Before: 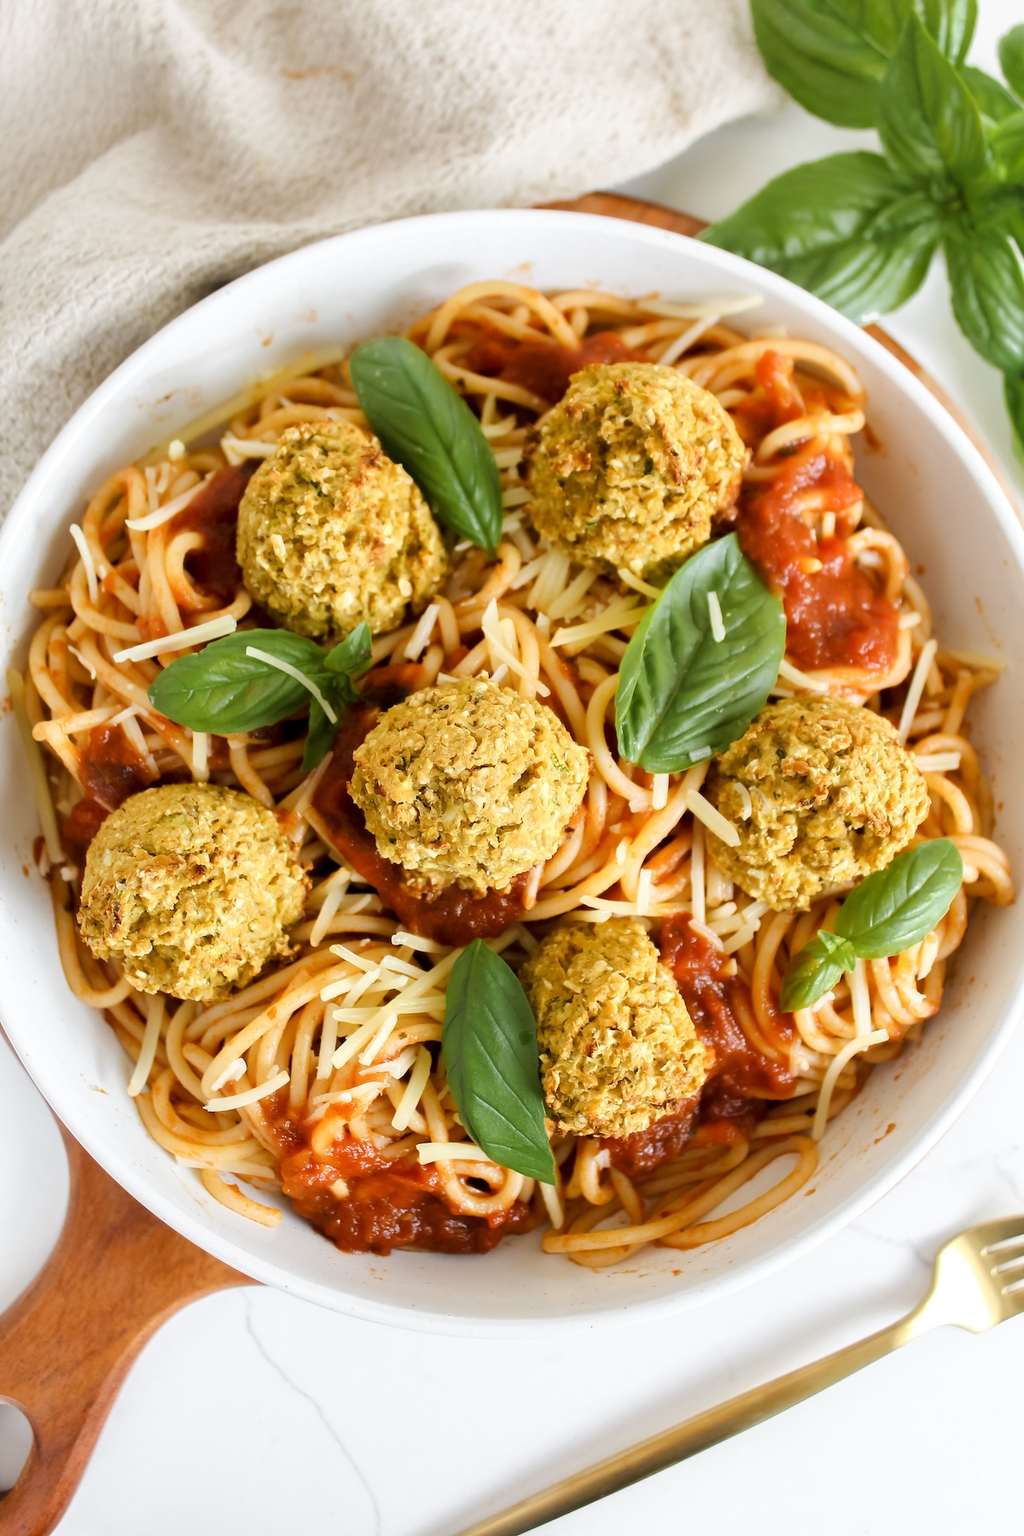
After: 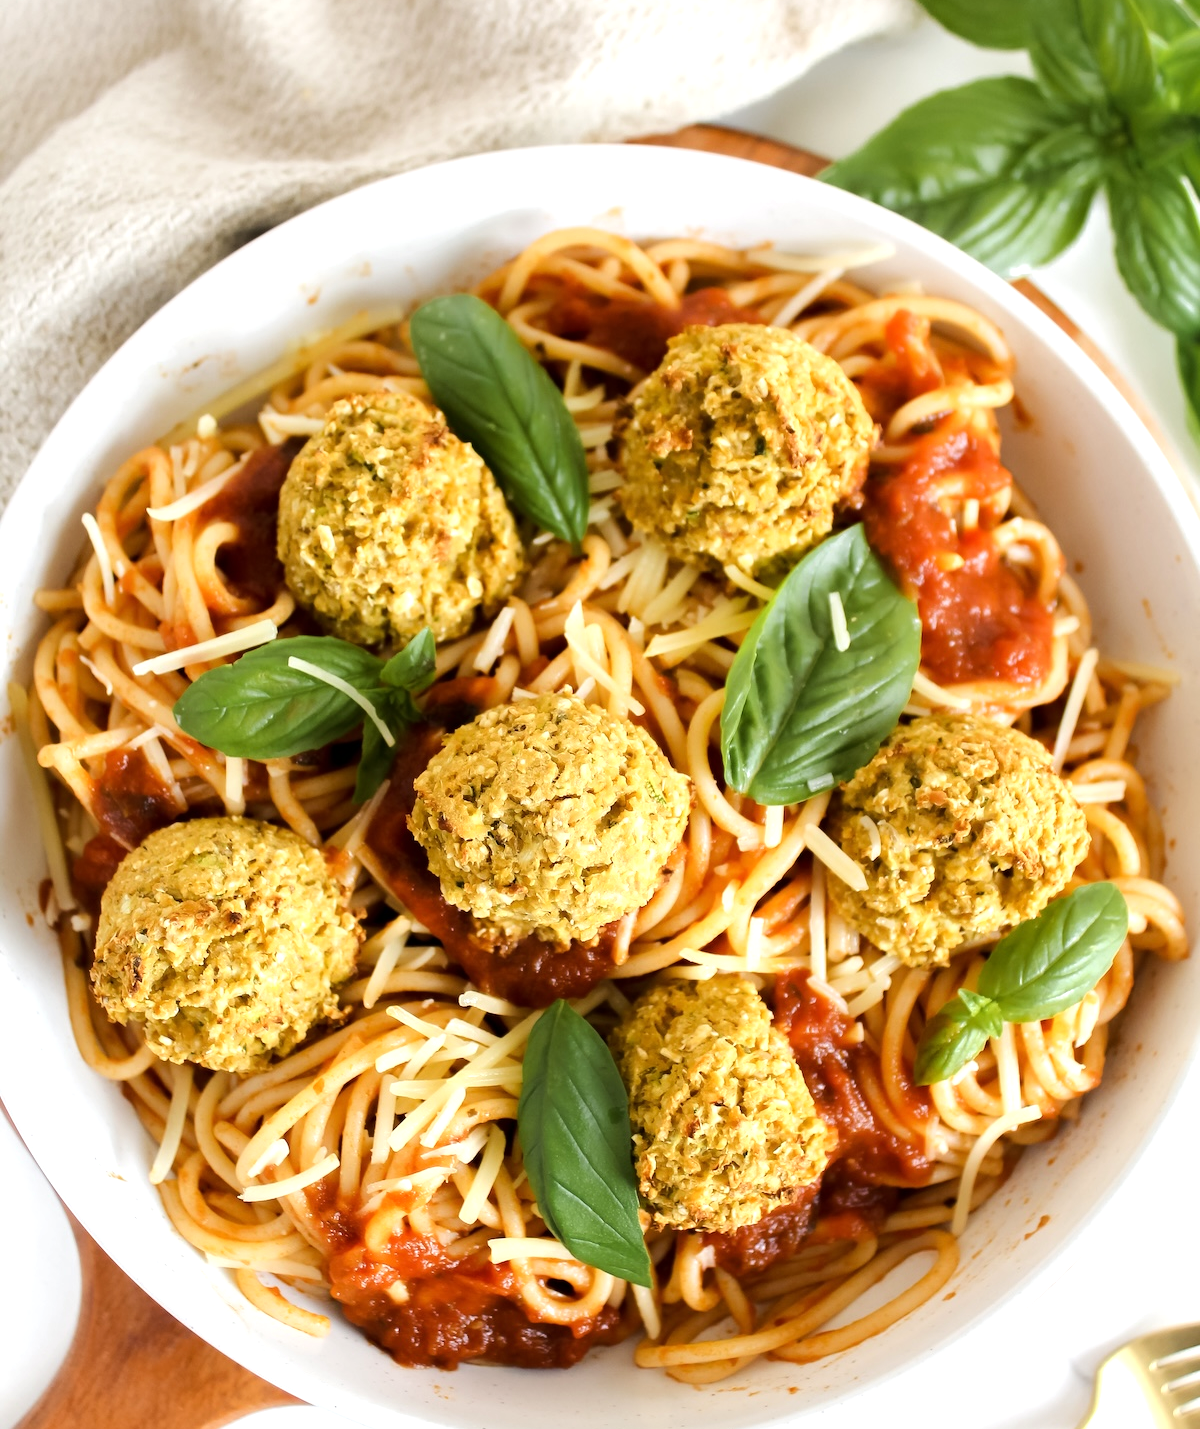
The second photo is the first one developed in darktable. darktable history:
crop and rotate: top 5.655%, bottom 14.931%
tone equalizer: -8 EV -0.454 EV, -7 EV -0.413 EV, -6 EV -0.319 EV, -5 EV -0.259 EV, -3 EV 0.251 EV, -2 EV 0.307 EV, -1 EV 0.392 EV, +0 EV 0.447 EV, smoothing diameter 2.07%, edges refinement/feathering 23.19, mask exposure compensation -1.57 EV, filter diffusion 5
